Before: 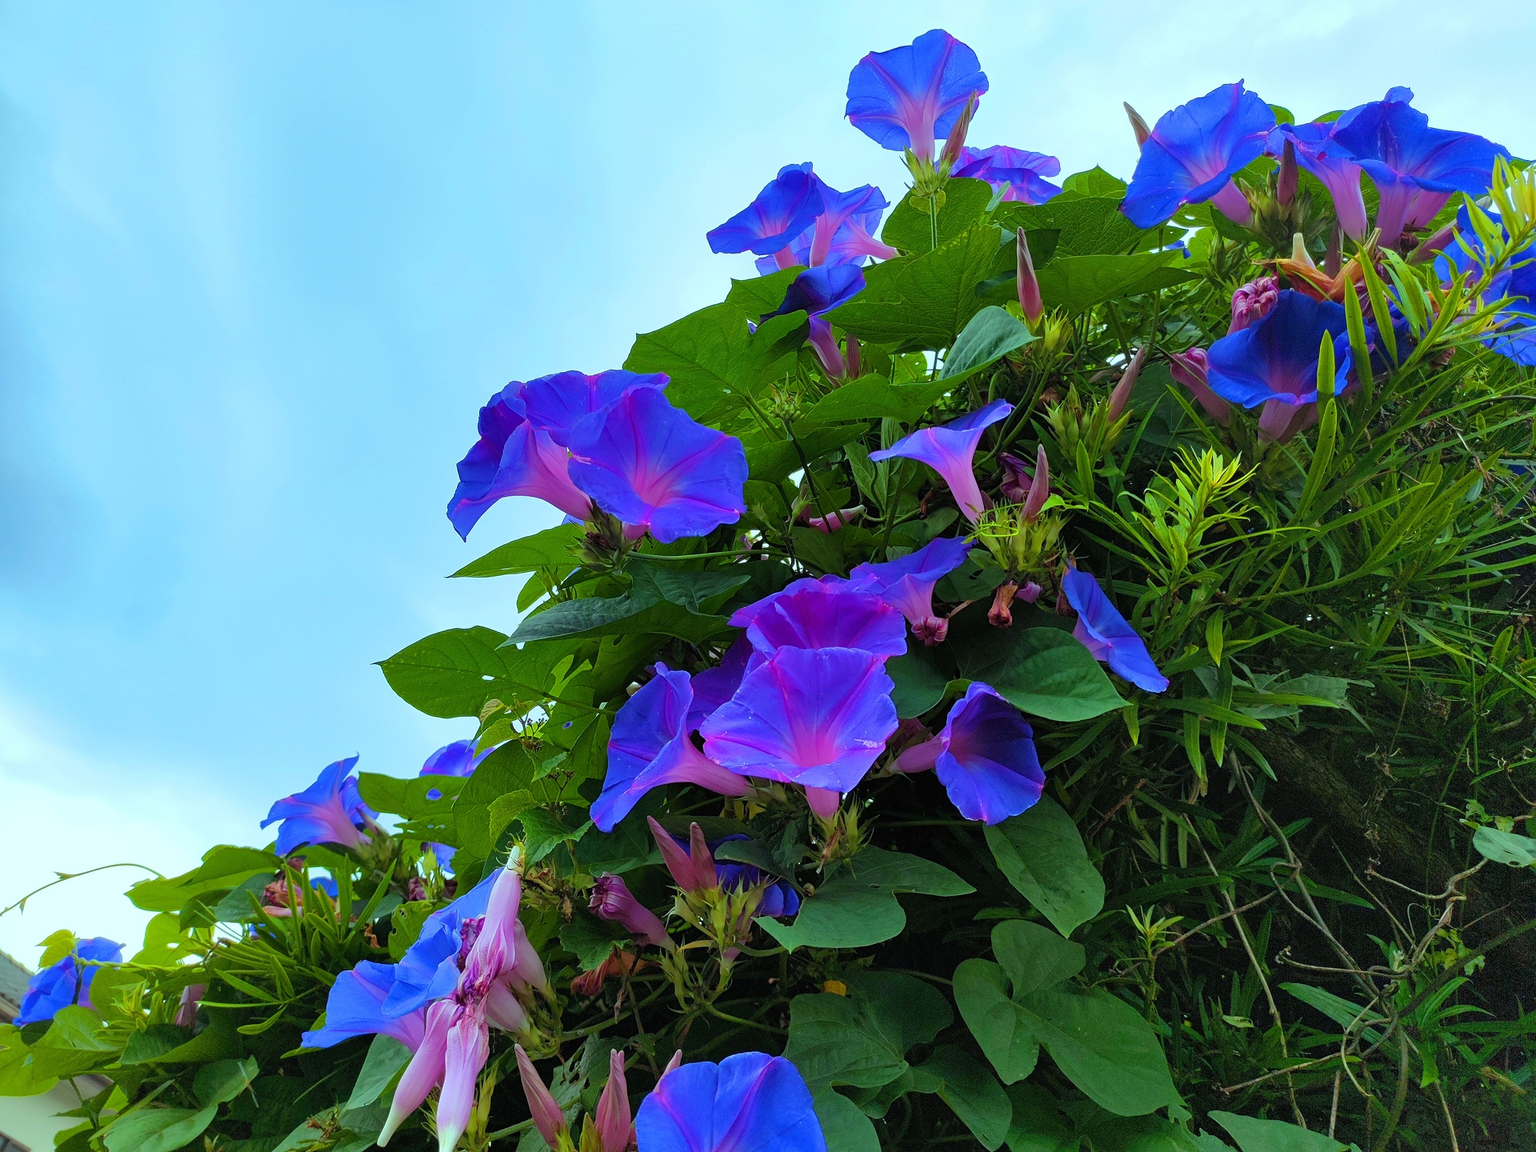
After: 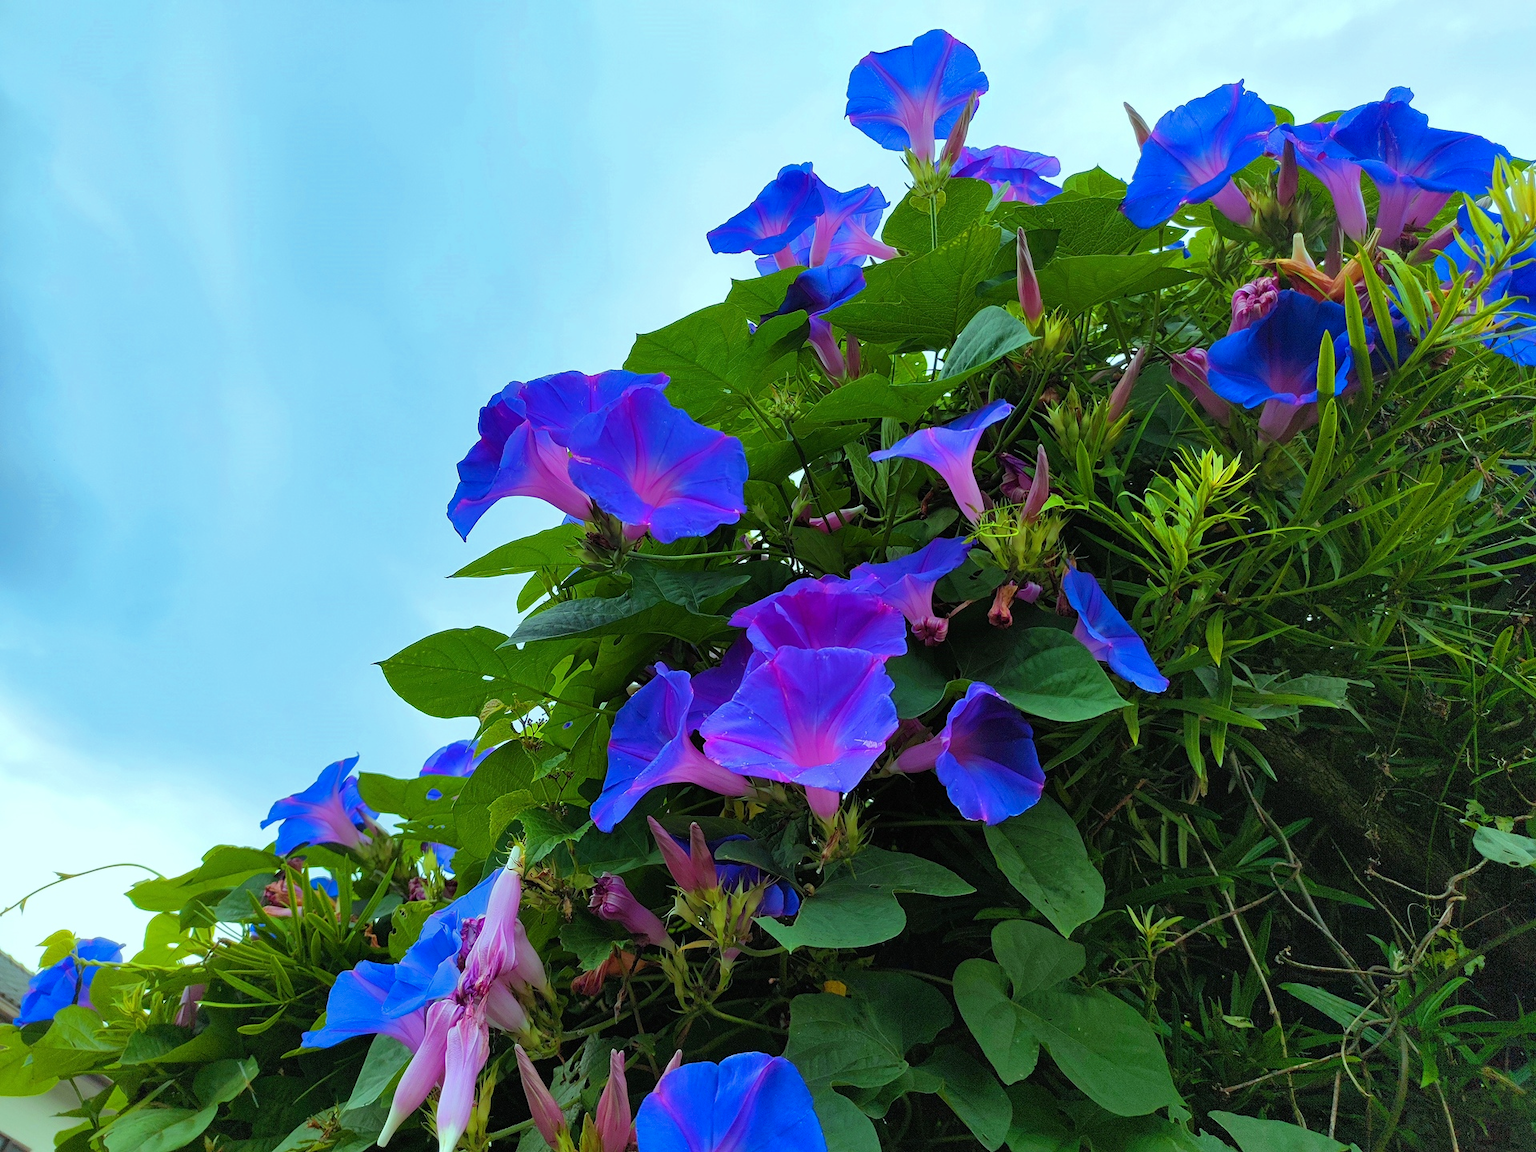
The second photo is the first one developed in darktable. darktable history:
color zones: curves: ch0 [(0, 0.5) (0.143, 0.5) (0.286, 0.5) (0.429, 0.5) (0.571, 0.5) (0.714, 0.476) (0.857, 0.5) (1, 0.5)]; ch2 [(0, 0.5) (0.143, 0.5) (0.286, 0.5) (0.429, 0.5) (0.571, 0.5) (0.714, 0.487) (0.857, 0.5) (1, 0.5)], mix 42.83%
